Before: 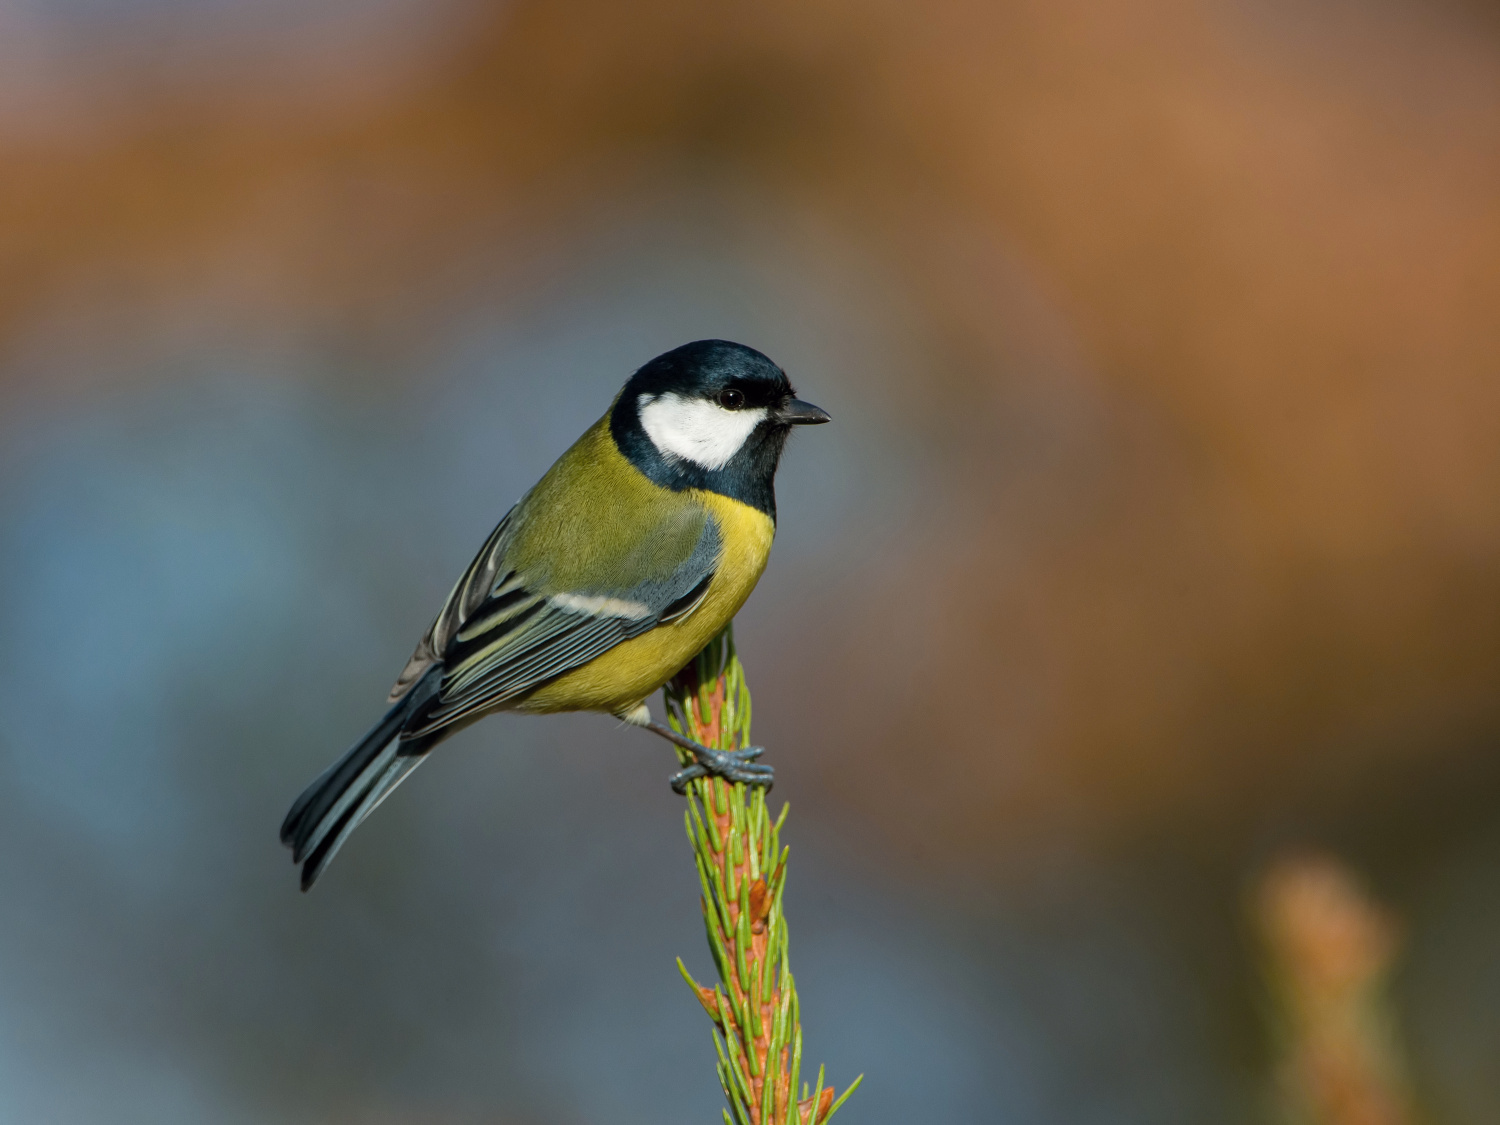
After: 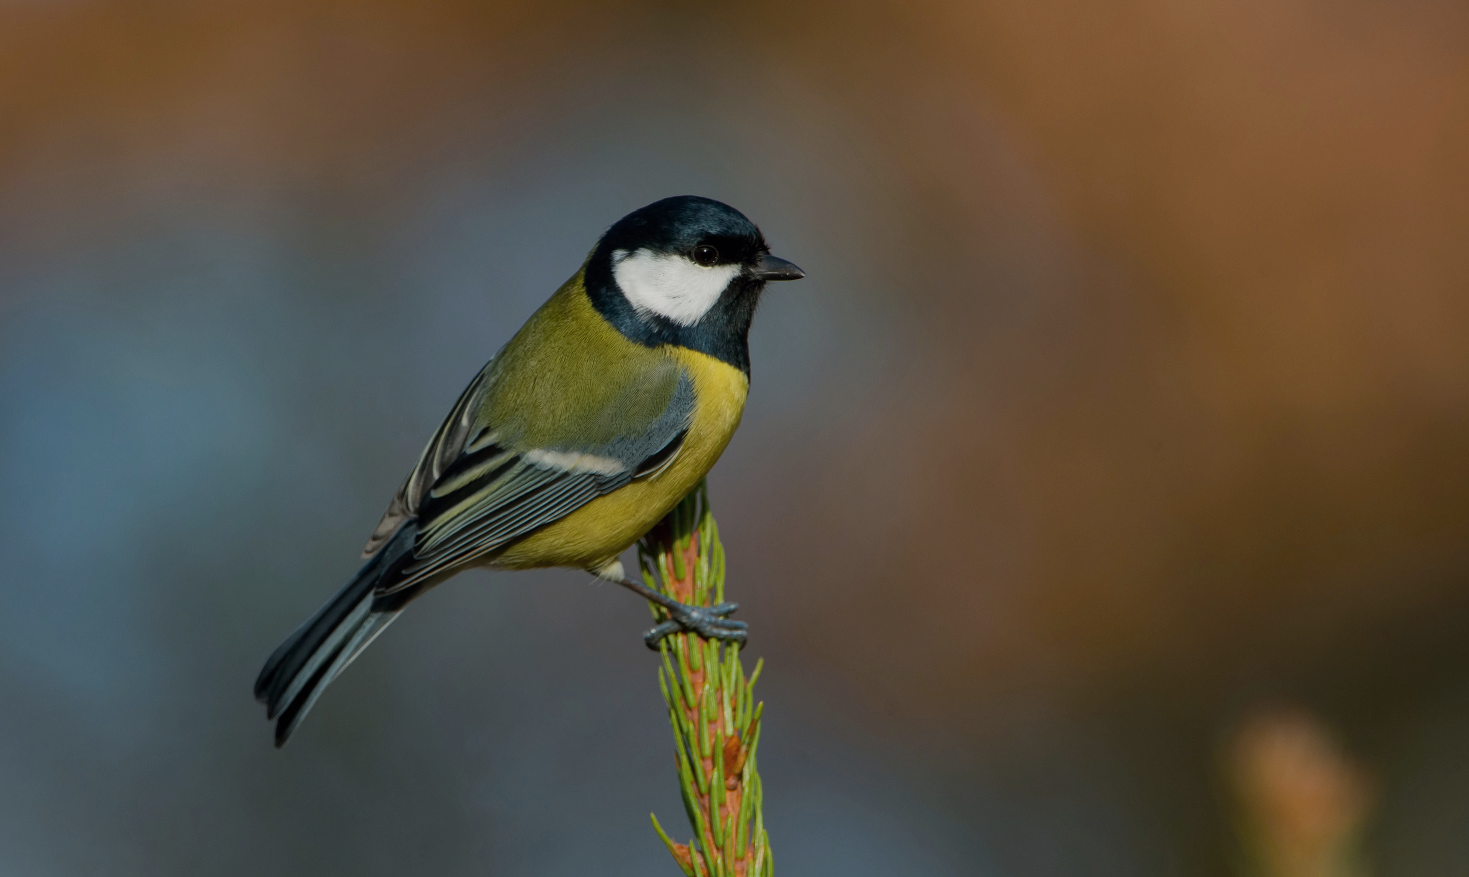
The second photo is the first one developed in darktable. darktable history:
crop and rotate: left 1.814%, top 12.818%, right 0.25%, bottom 9.225%
white balance: emerald 1
exposure: exposure -0.582 EV, compensate highlight preservation false
